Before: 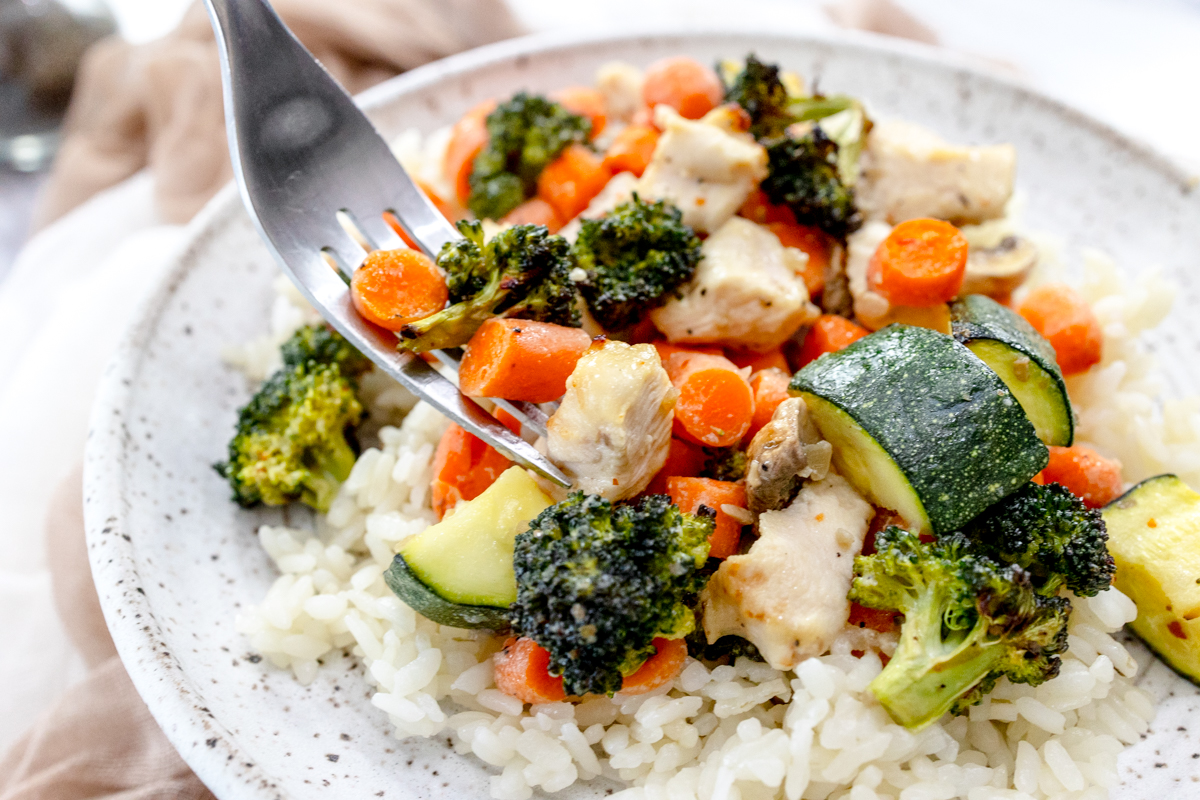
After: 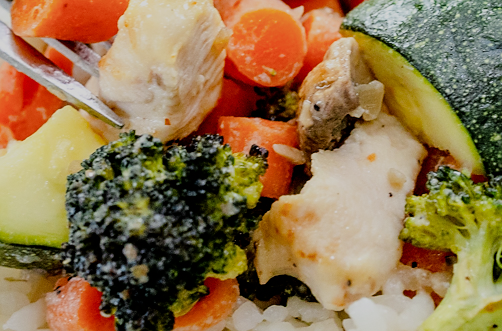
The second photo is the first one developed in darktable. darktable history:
sharpen: radius 1.026, threshold 1.053
filmic rgb: black relative exposure -7.48 EV, white relative exposure 4.82 EV, threshold 3.05 EV, hardness 3.39, enable highlight reconstruction true
crop: left 37.408%, top 45.02%, right 20.726%, bottom 13.493%
